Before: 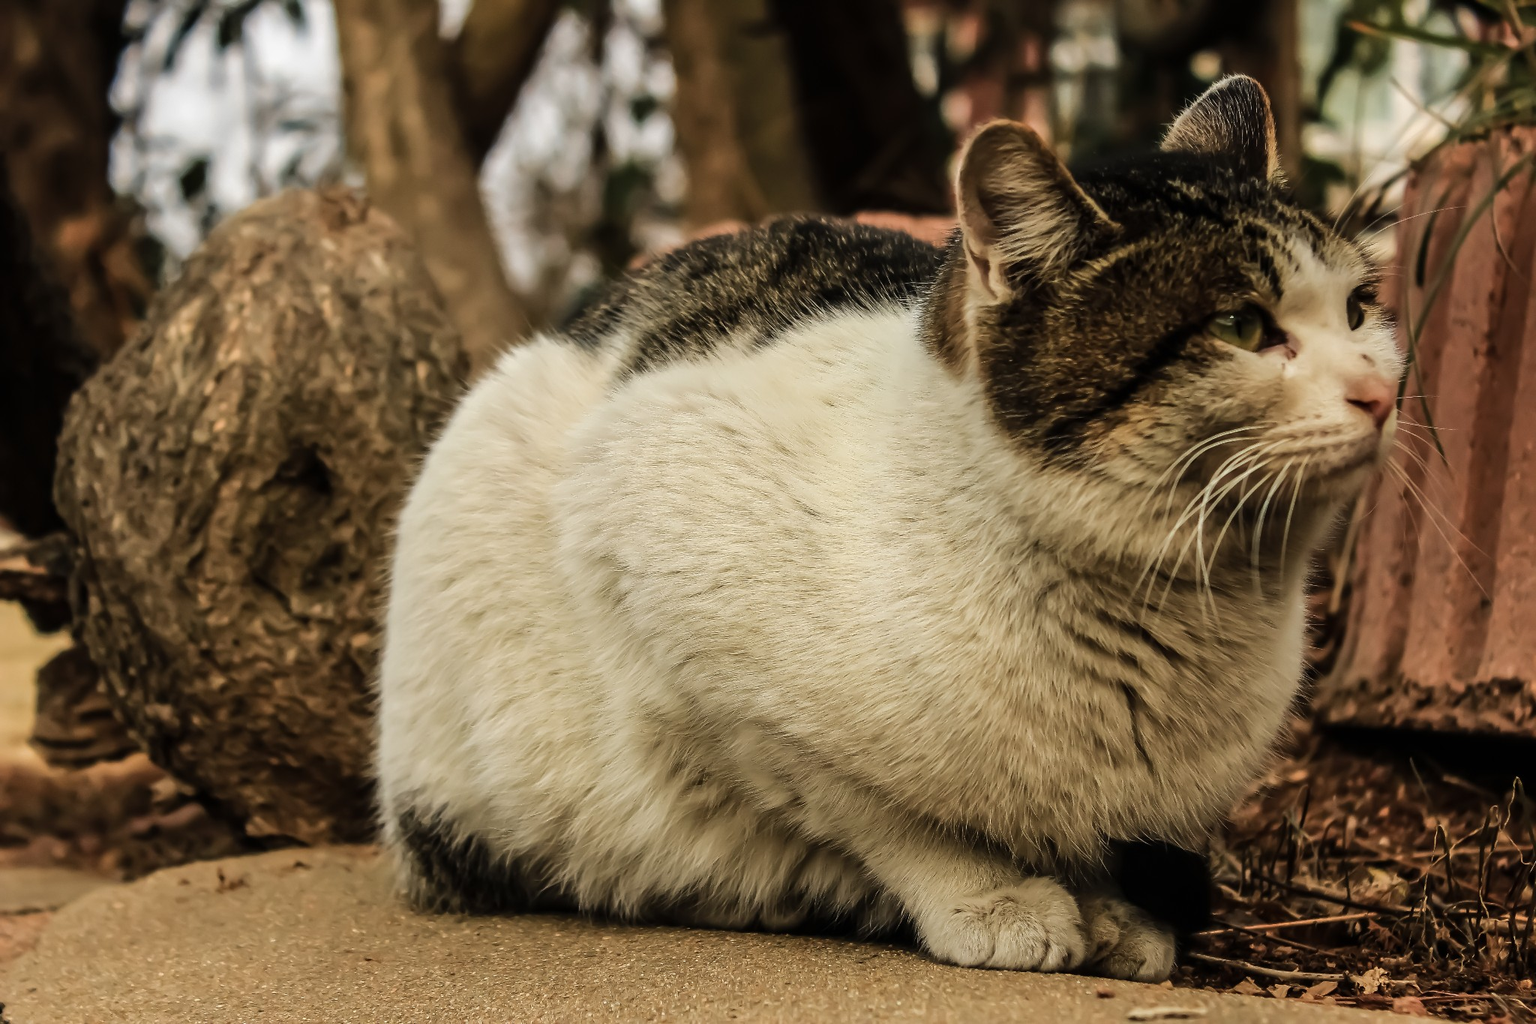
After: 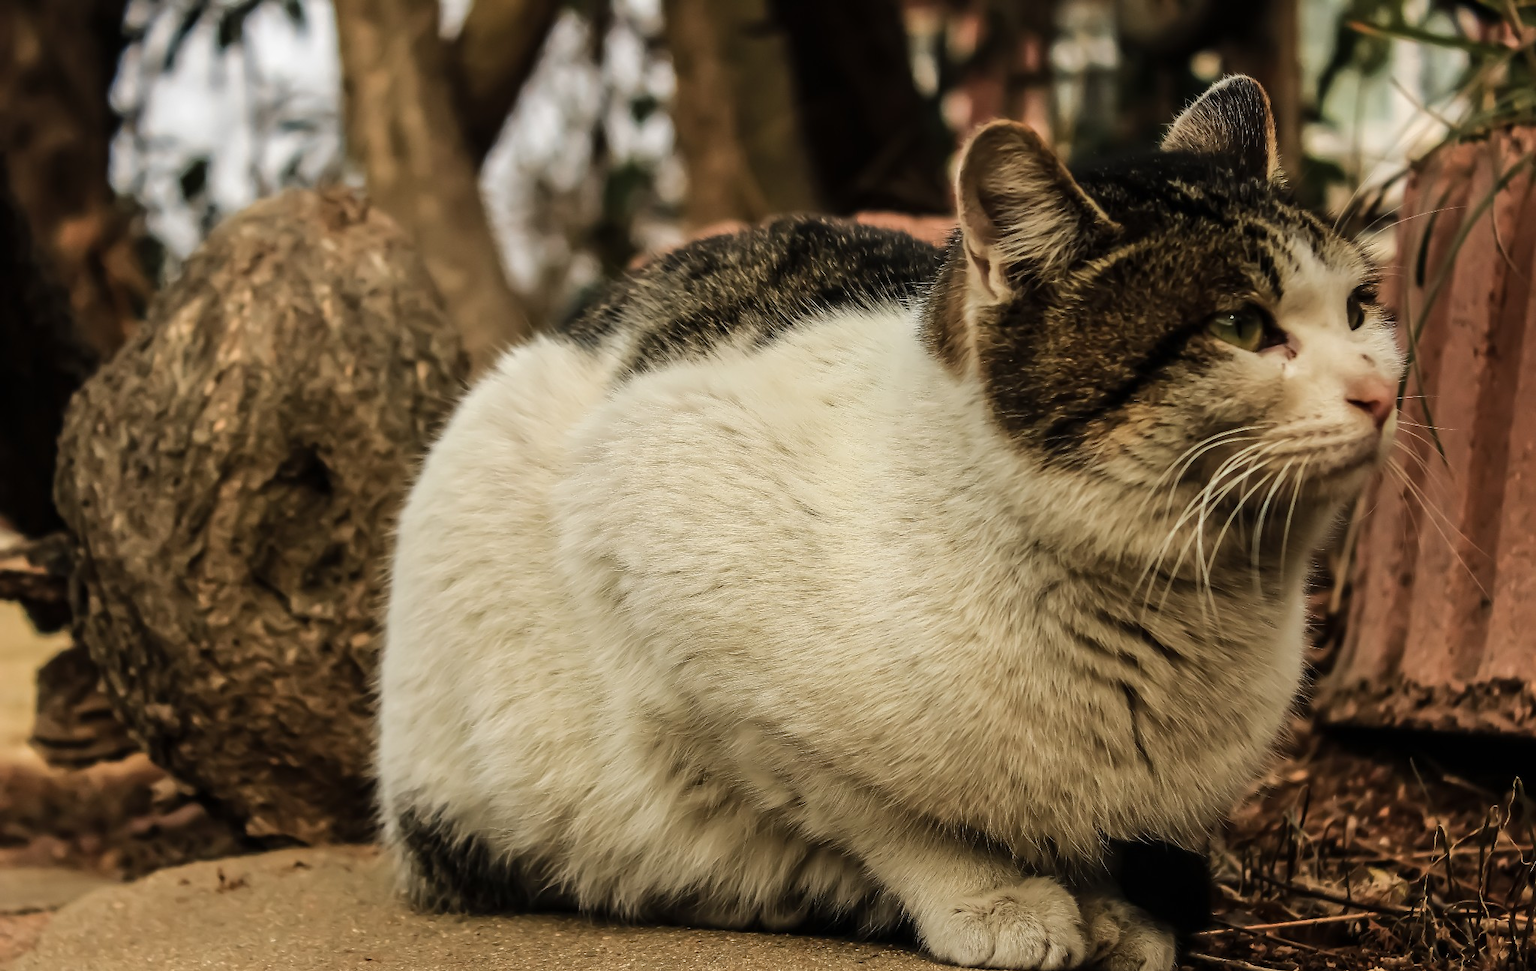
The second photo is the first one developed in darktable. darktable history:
crop and rotate: top 0.003%, bottom 5.12%
